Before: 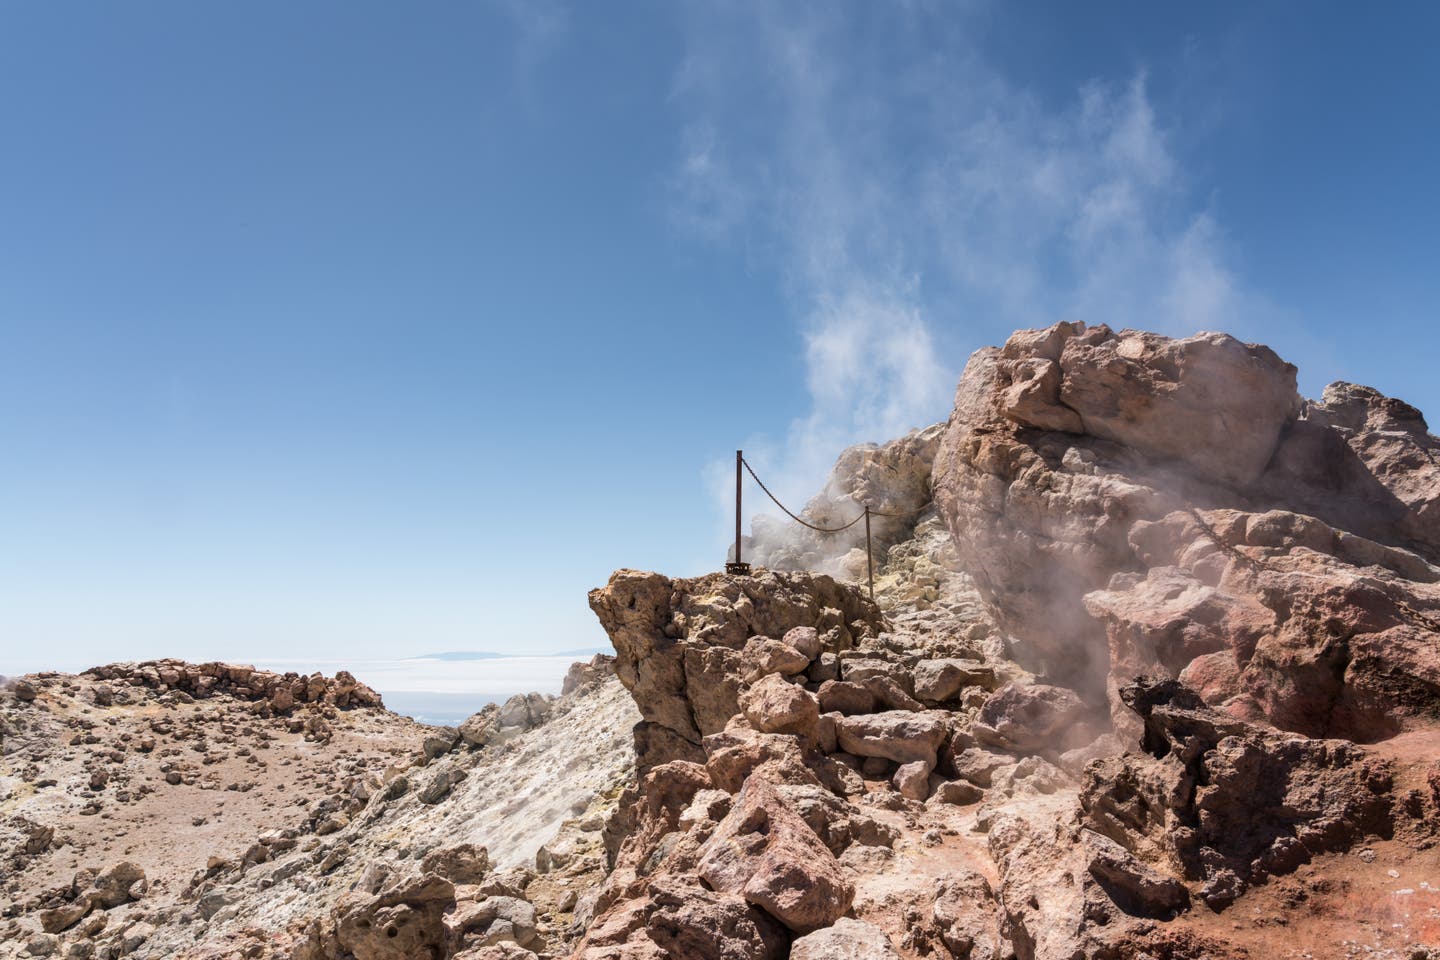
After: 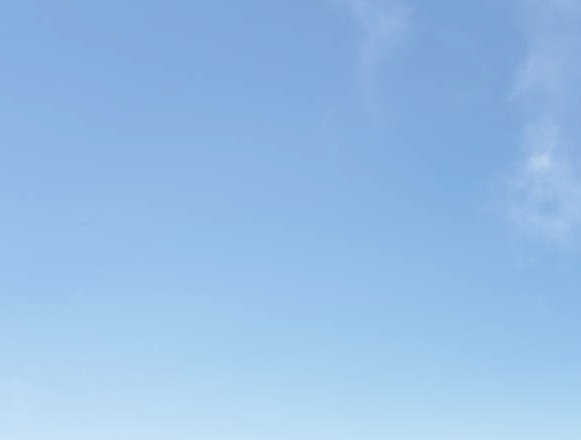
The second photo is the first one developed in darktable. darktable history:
crop and rotate: left 10.985%, top 0.119%, right 48.639%, bottom 53.992%
base curve: curves: ch0 [(0, 0) (0.028, 0.03) (0.121, 0.232) (0.46, 0.748) (0.859, 0.968) (1, 1)], preserve colors none
contrast brightness saturation: saturation -0.047
